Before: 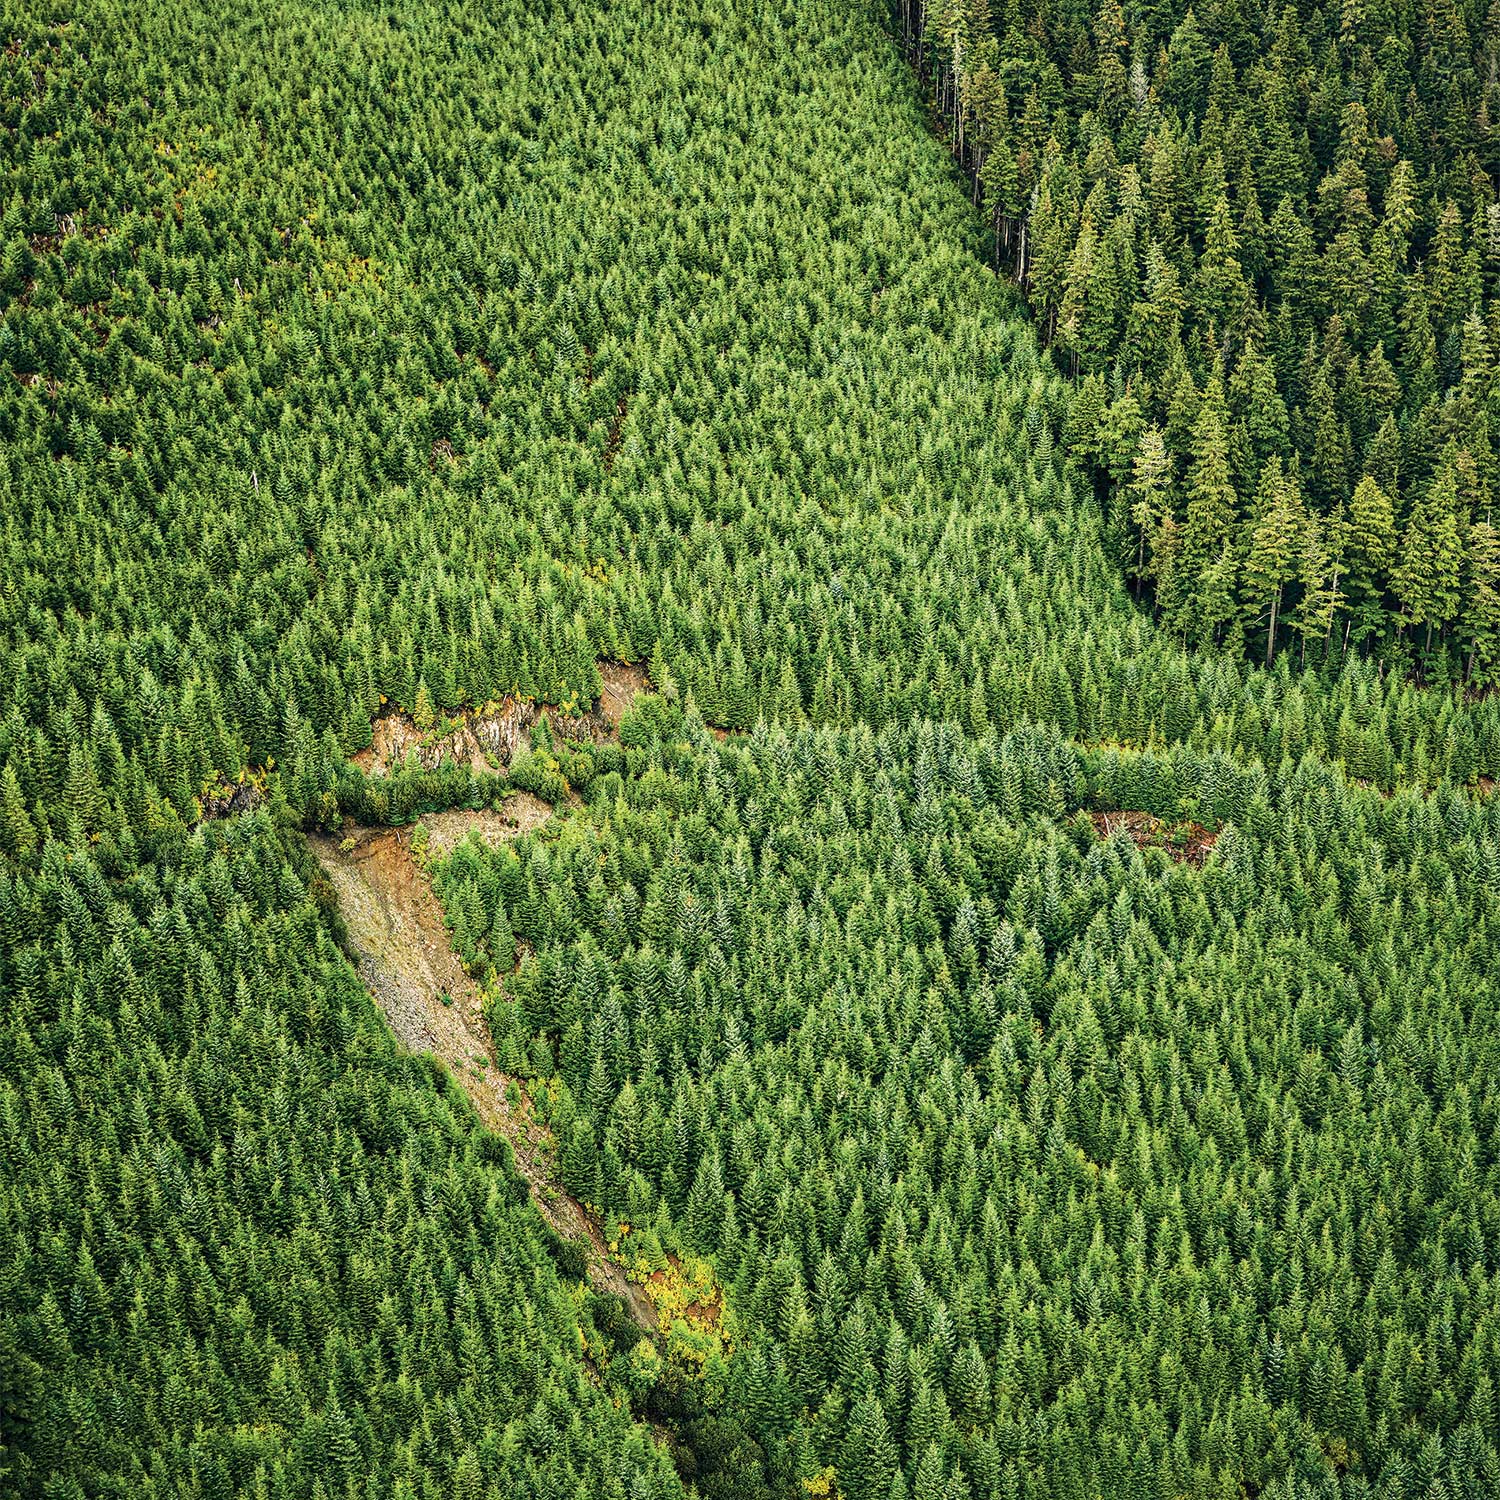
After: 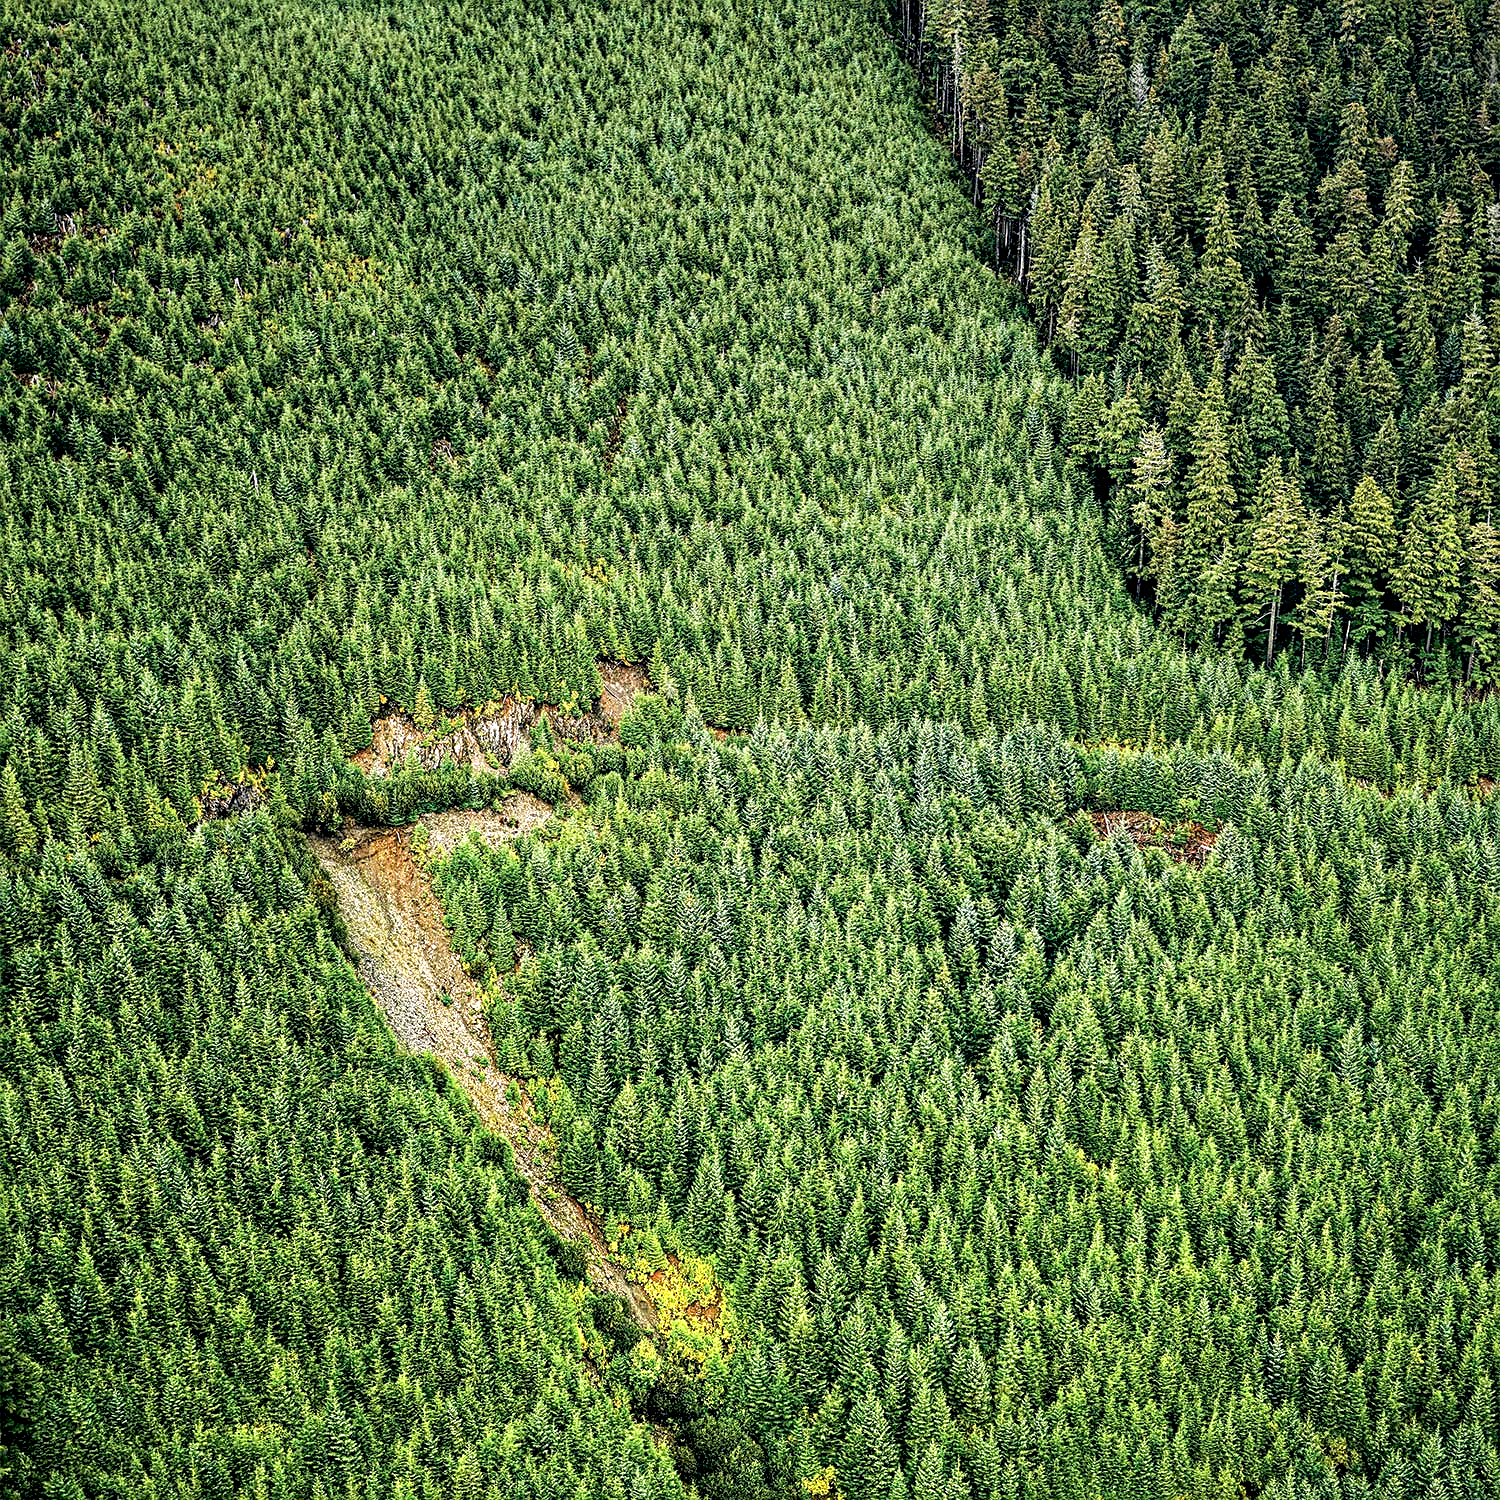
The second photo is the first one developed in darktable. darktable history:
exposure: black level correction 0.012, exposure 0.7 EV, compensate exposure bias true, compensate highlight preservation false
sharpen: on, module defaults
graduated density: hue 238.83°, saturation 50%
local contrast: detail 130%
